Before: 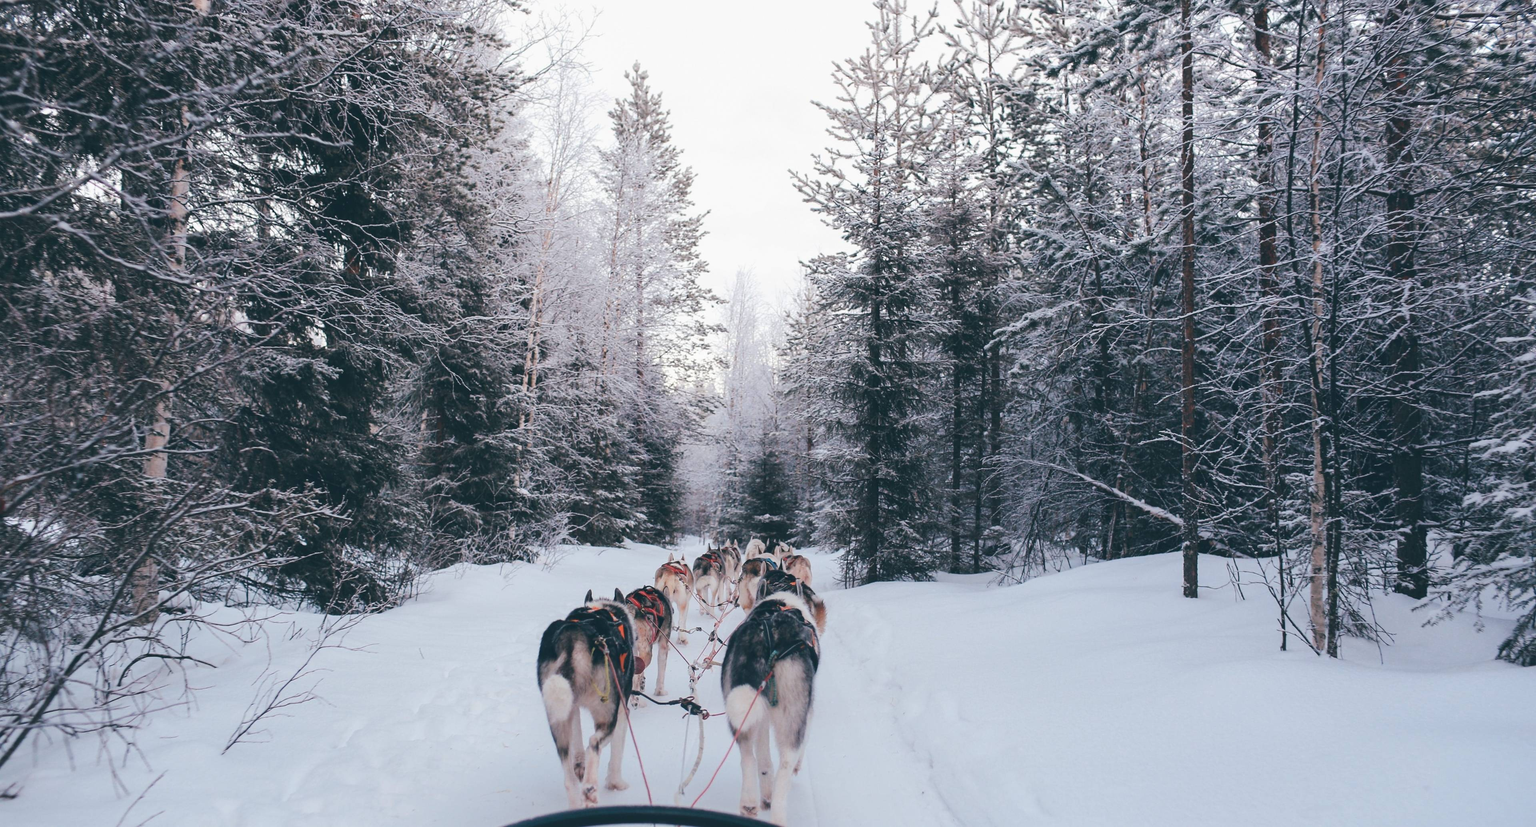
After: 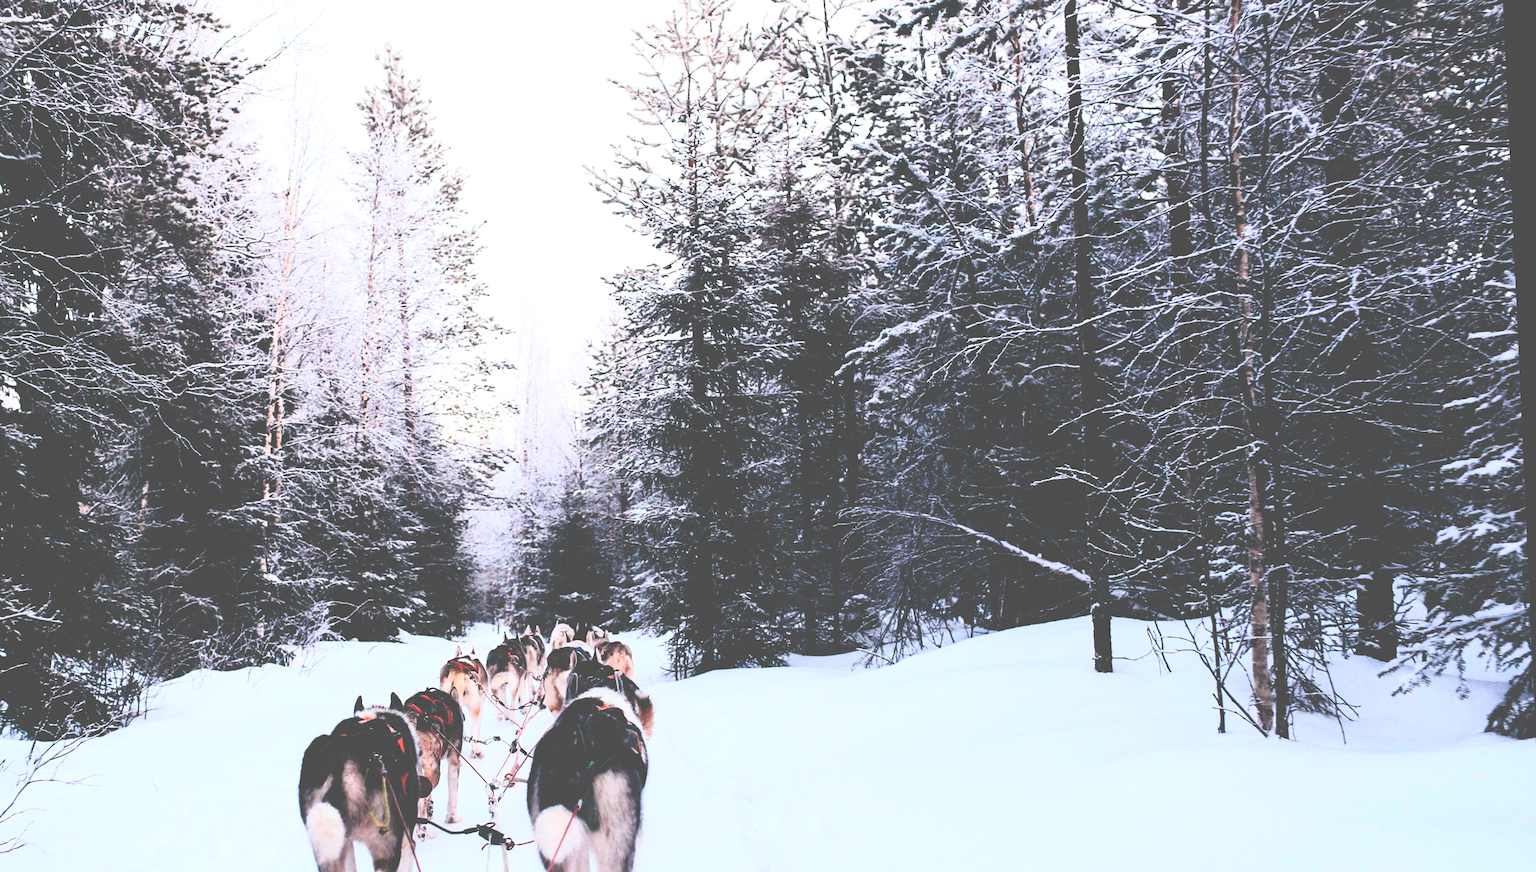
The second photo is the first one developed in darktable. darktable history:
tone equalizer: on, module defaults
base curve: curves: ch0 [(0, 0.036) (0.083, 0.04) (0.804, 1)], preserve colors none
rotate and perspective: rotation -2.56°, automatic cropping off
crop and rotate: left 20.74%, top 7.912%, right 0.375%, bottom 13.378%
contrast brightness saturation: contrast 0.39, brightness 0.53
